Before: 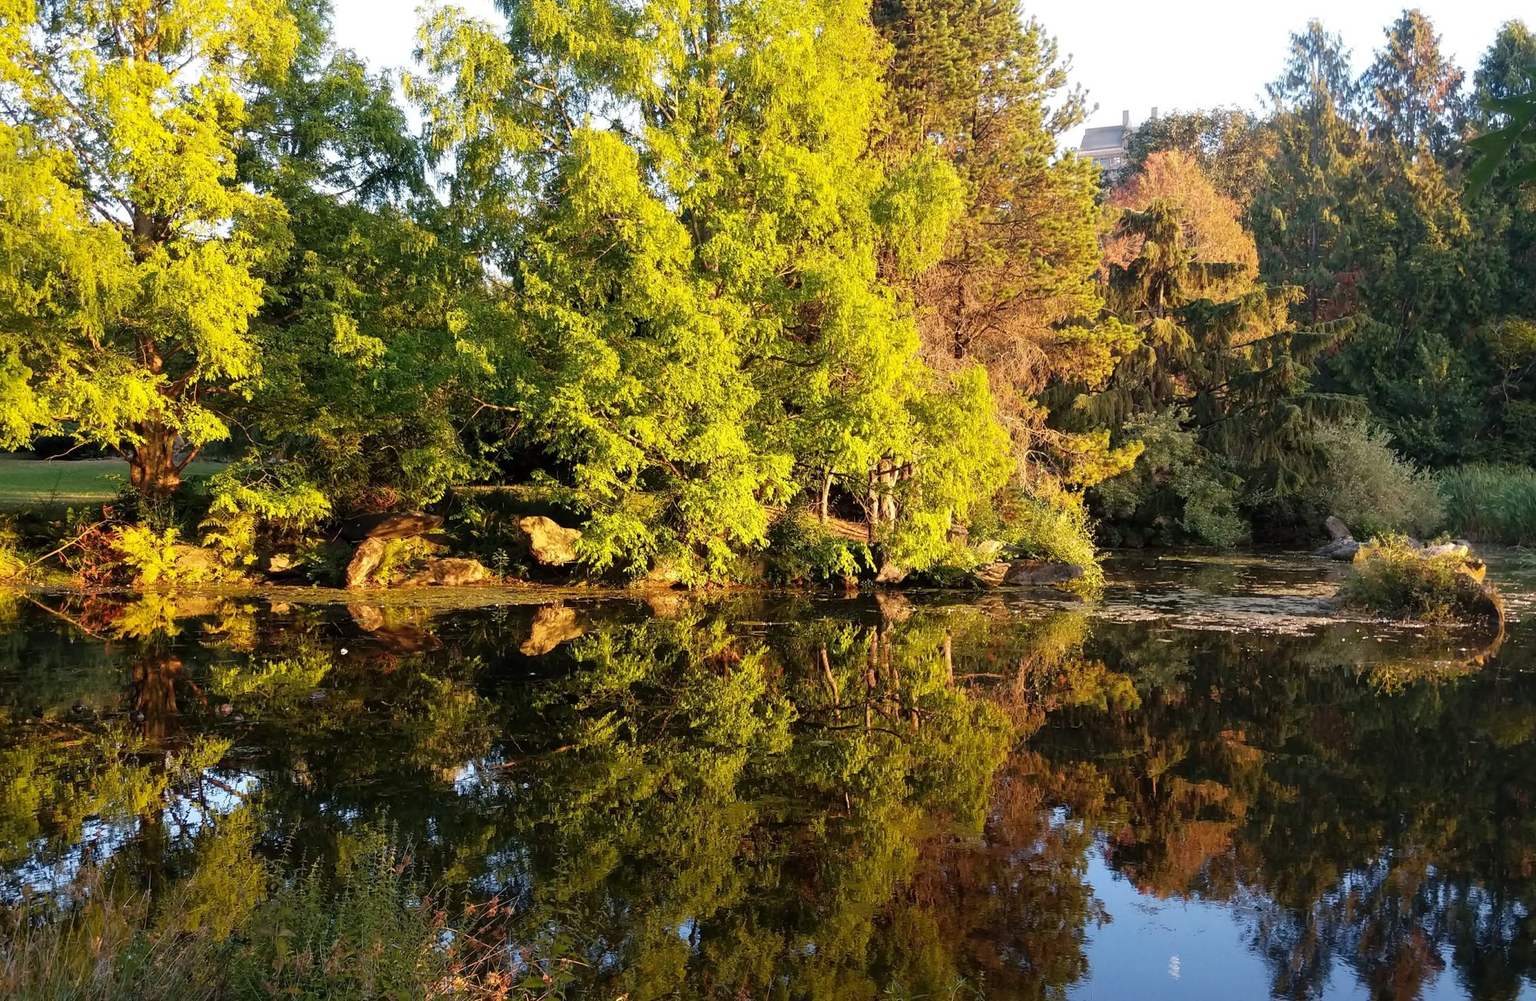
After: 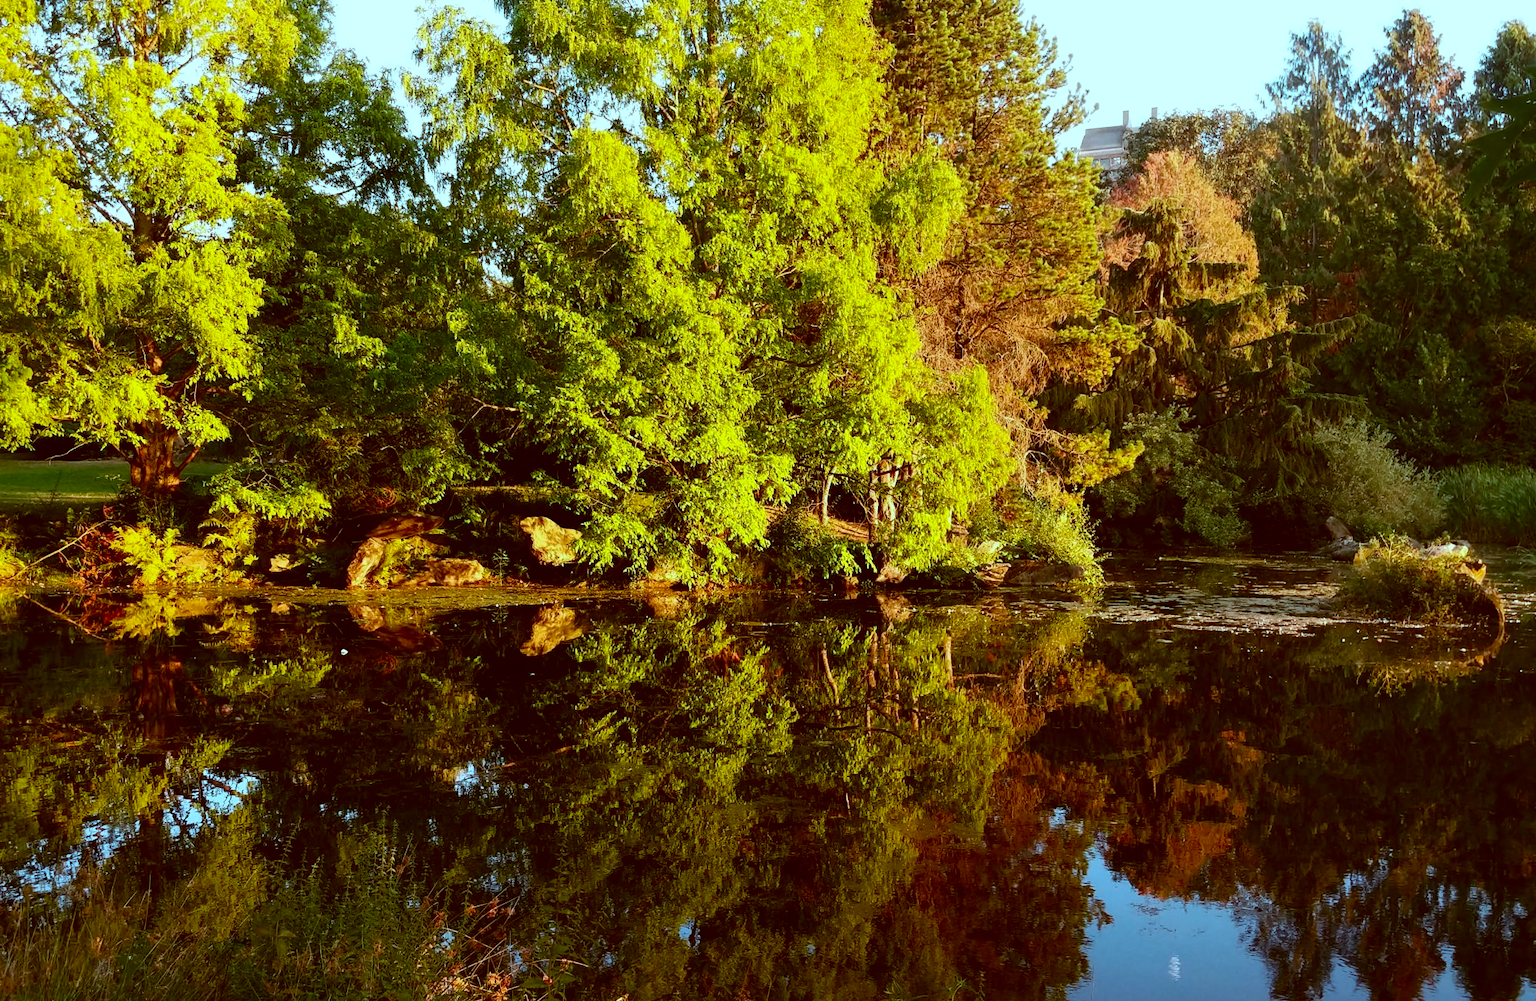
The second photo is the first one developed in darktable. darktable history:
color correction: highlights a* -14.62, highlights b* -16.22, shadows a* 10.12, shadows b* 29.4
contrast brightness saturation: contrast 0.12, brightness -0.12, saturation 0.2
